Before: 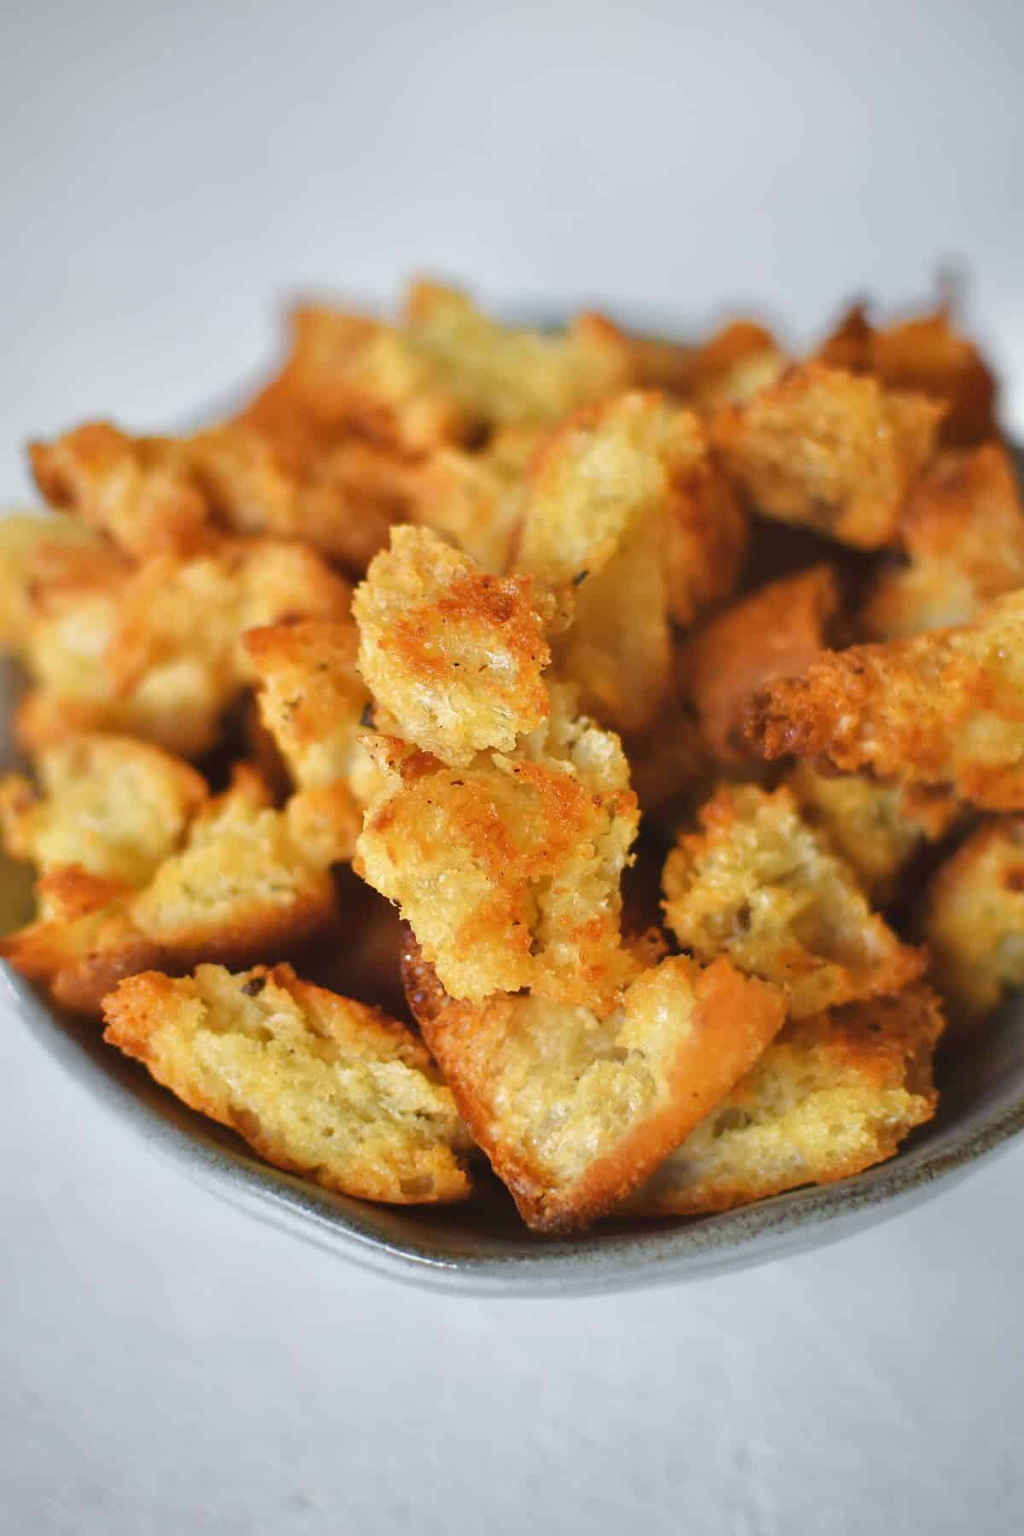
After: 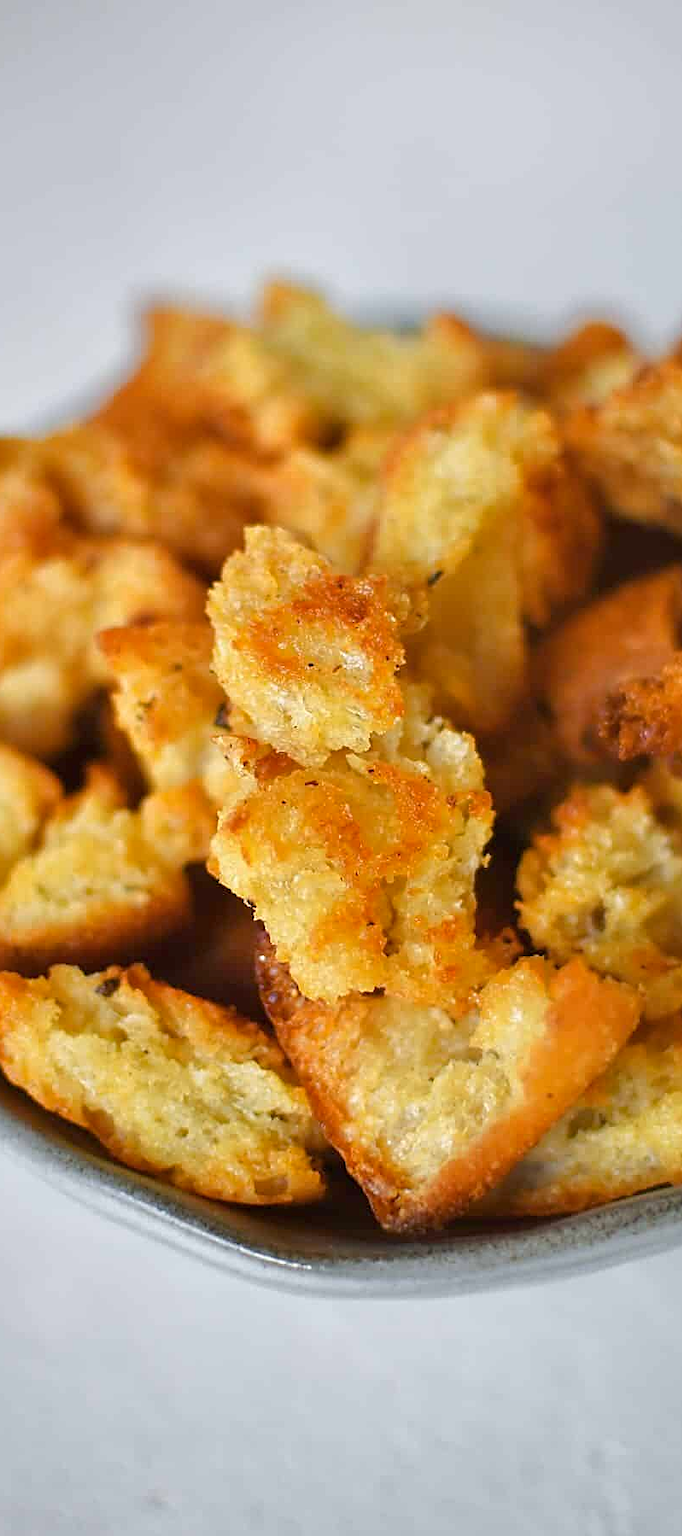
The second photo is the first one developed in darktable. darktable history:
sharpen: radius 1.967
crop and rotate: left 14.292%, right 19.041%
color balance rgb: on, module defaults
white balance: emerald 1
